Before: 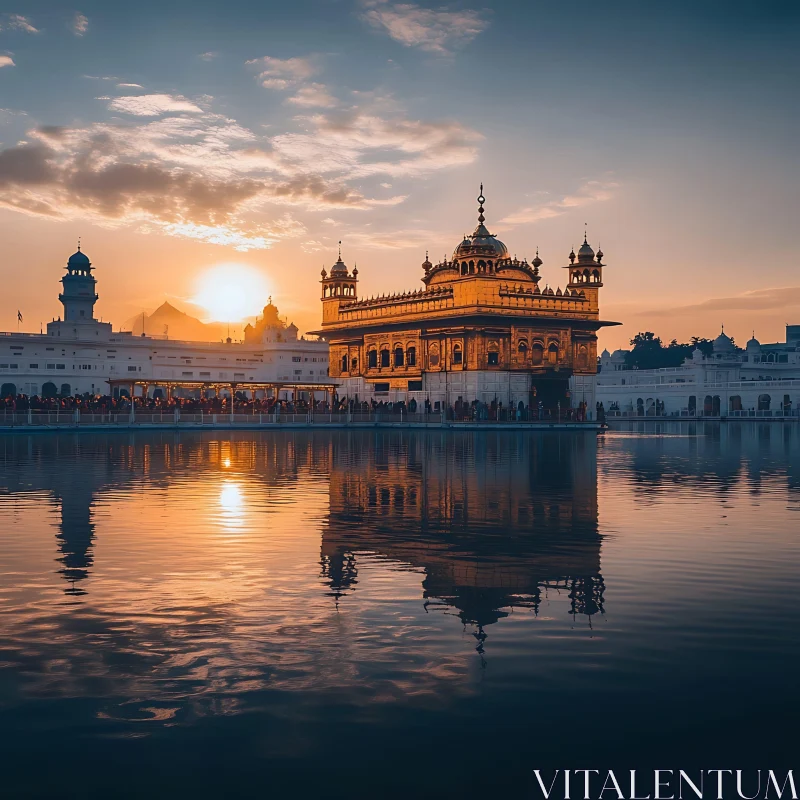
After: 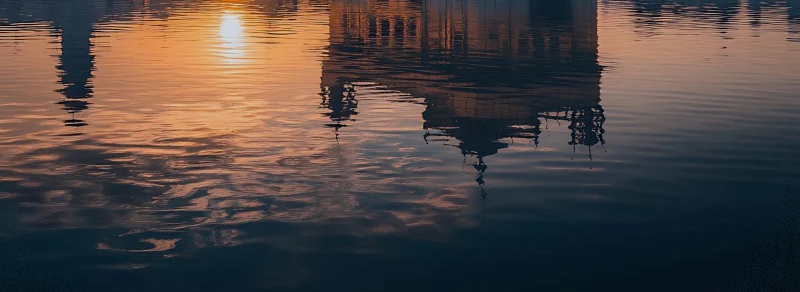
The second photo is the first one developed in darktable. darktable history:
crop and rotate: top 58.652%, bottom 4.819%
filmic rgb: black relative exposure -16 EV, white relative exposure 4 EV, target black luminance 0%, hardness 7.58, latitude 72.91%, contrast 0.906, highlights saturation mix 10.16%, shadows ↔ highlights balance -0.367%, color science v6 (2022), enable highlight reconstruction true
vignetting: fall-off start 97.5%, fall-off radius 99.09%, width/height ratio 1.362, dithering 8-bit output
